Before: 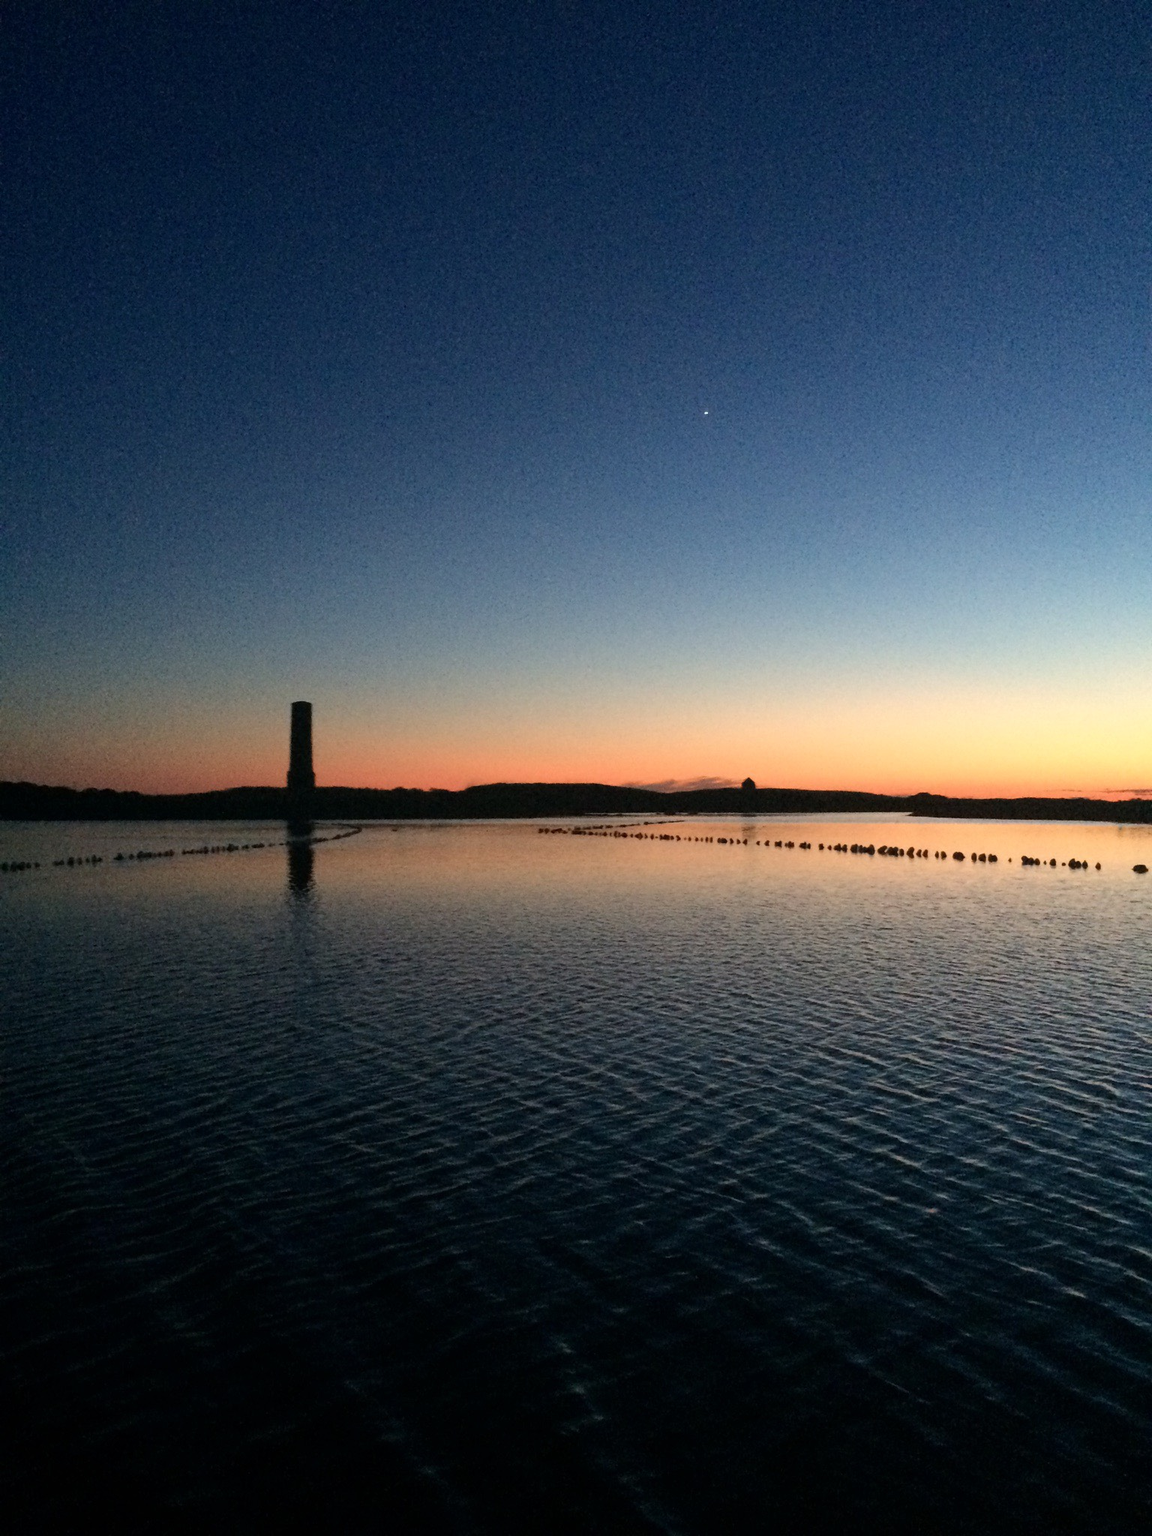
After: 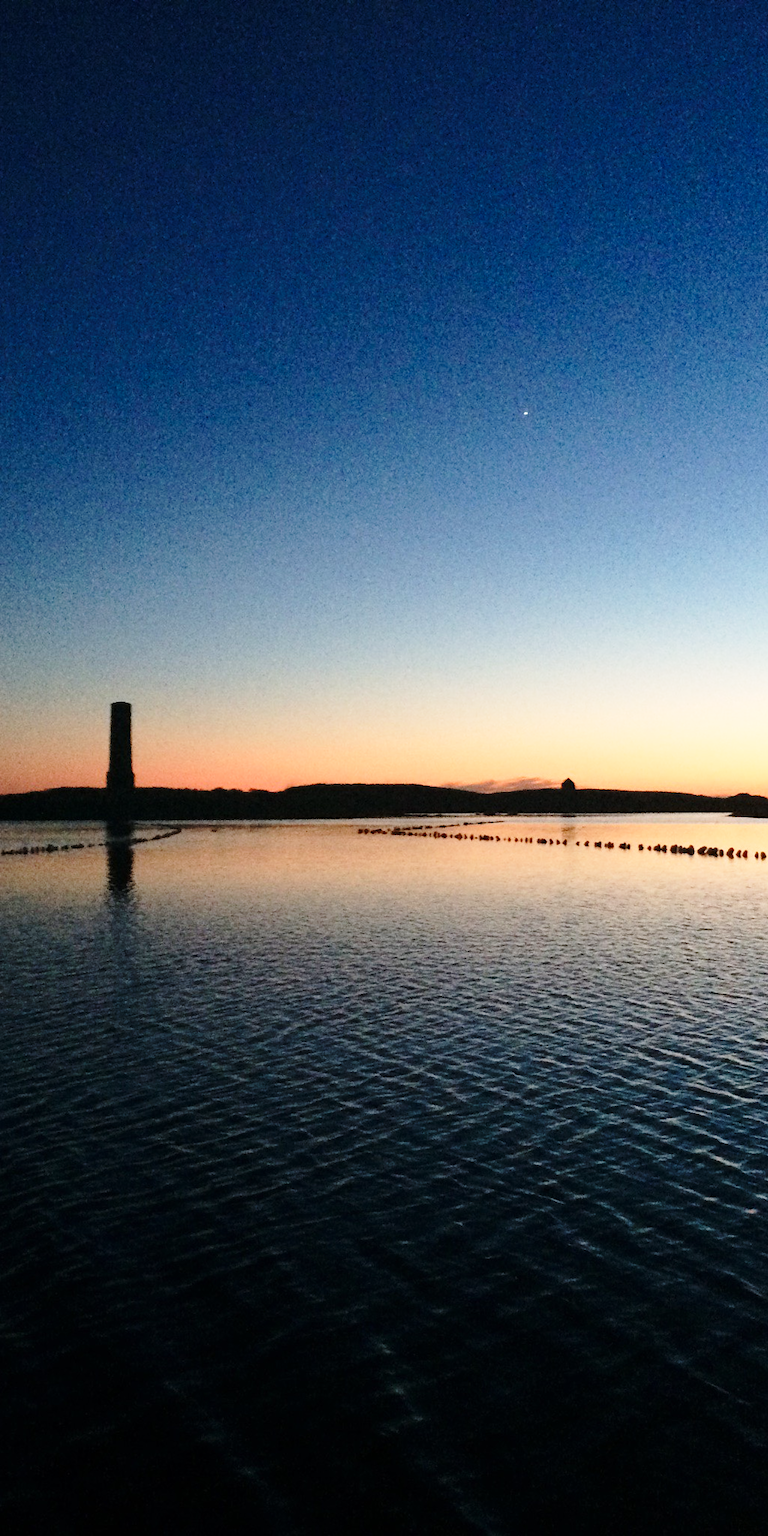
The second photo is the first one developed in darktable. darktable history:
crop and rotate: left 15.754%, right 17.579%
base curve: curves: ch0 [(0, 0) (0.028, 0.03) (0.121, 0.232) (0.46, 0.748) (0.859, 0.968) (1, 1)], preserve colors none
